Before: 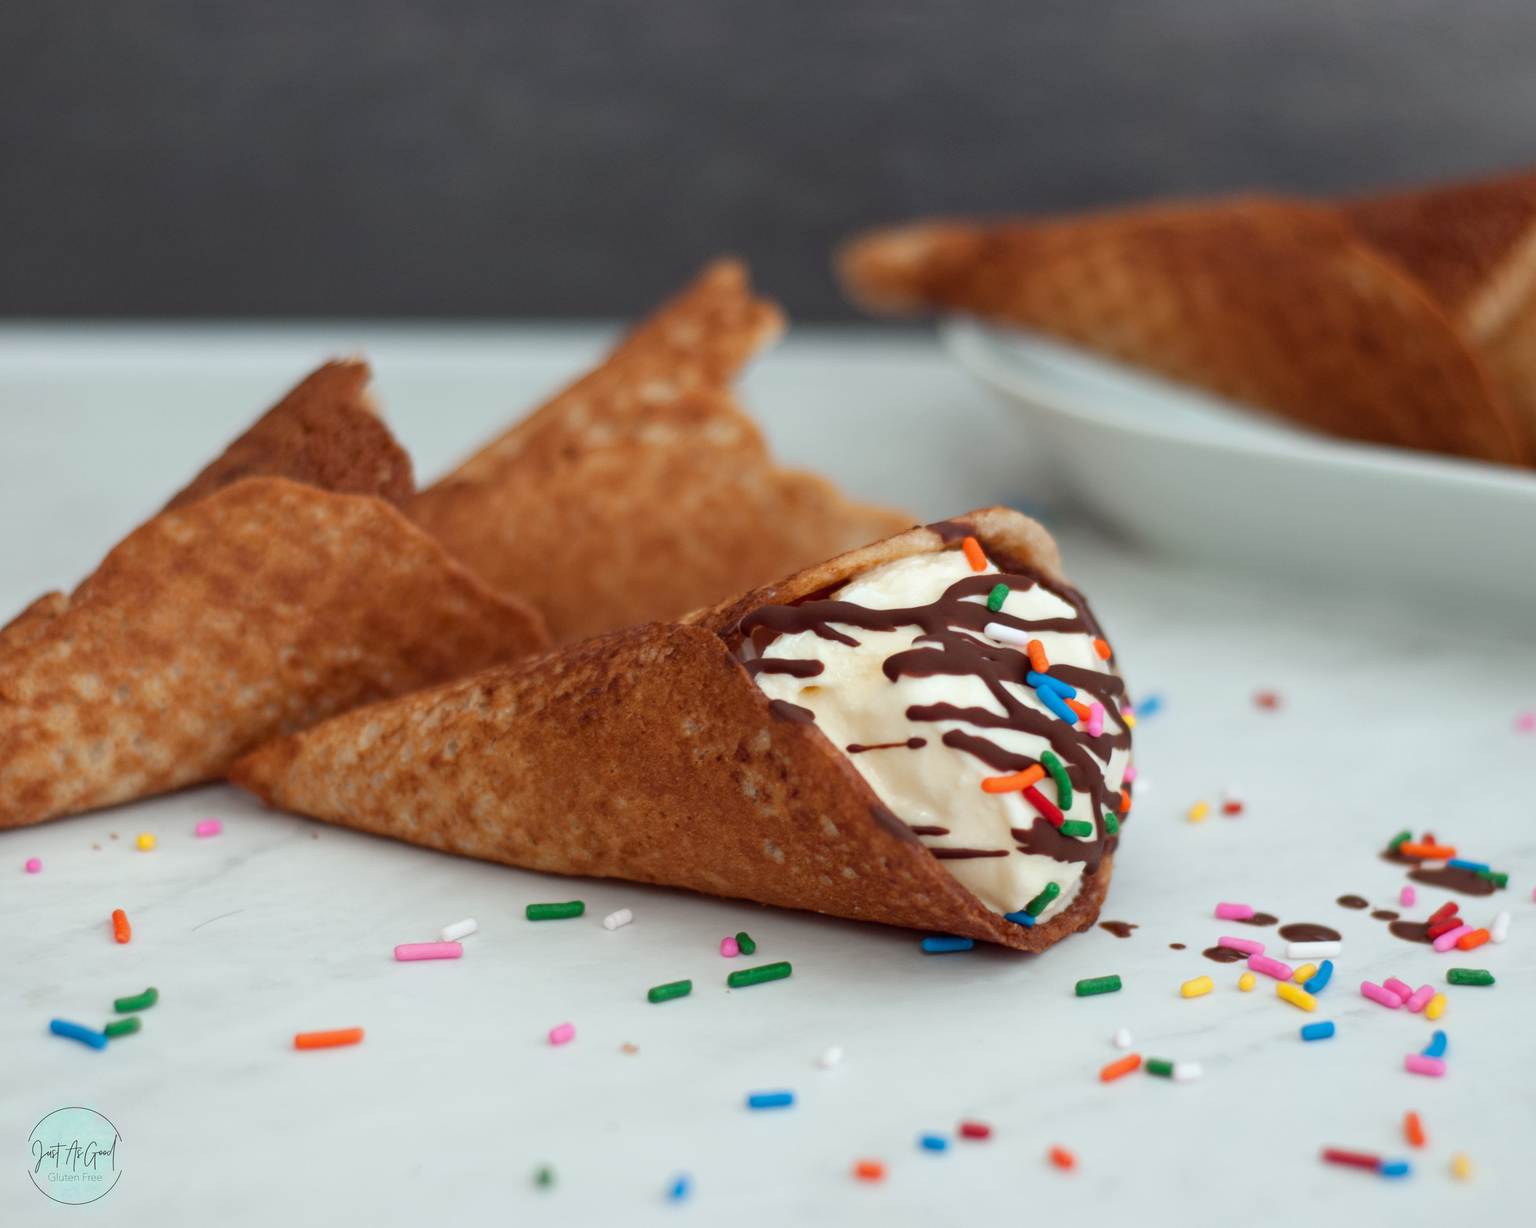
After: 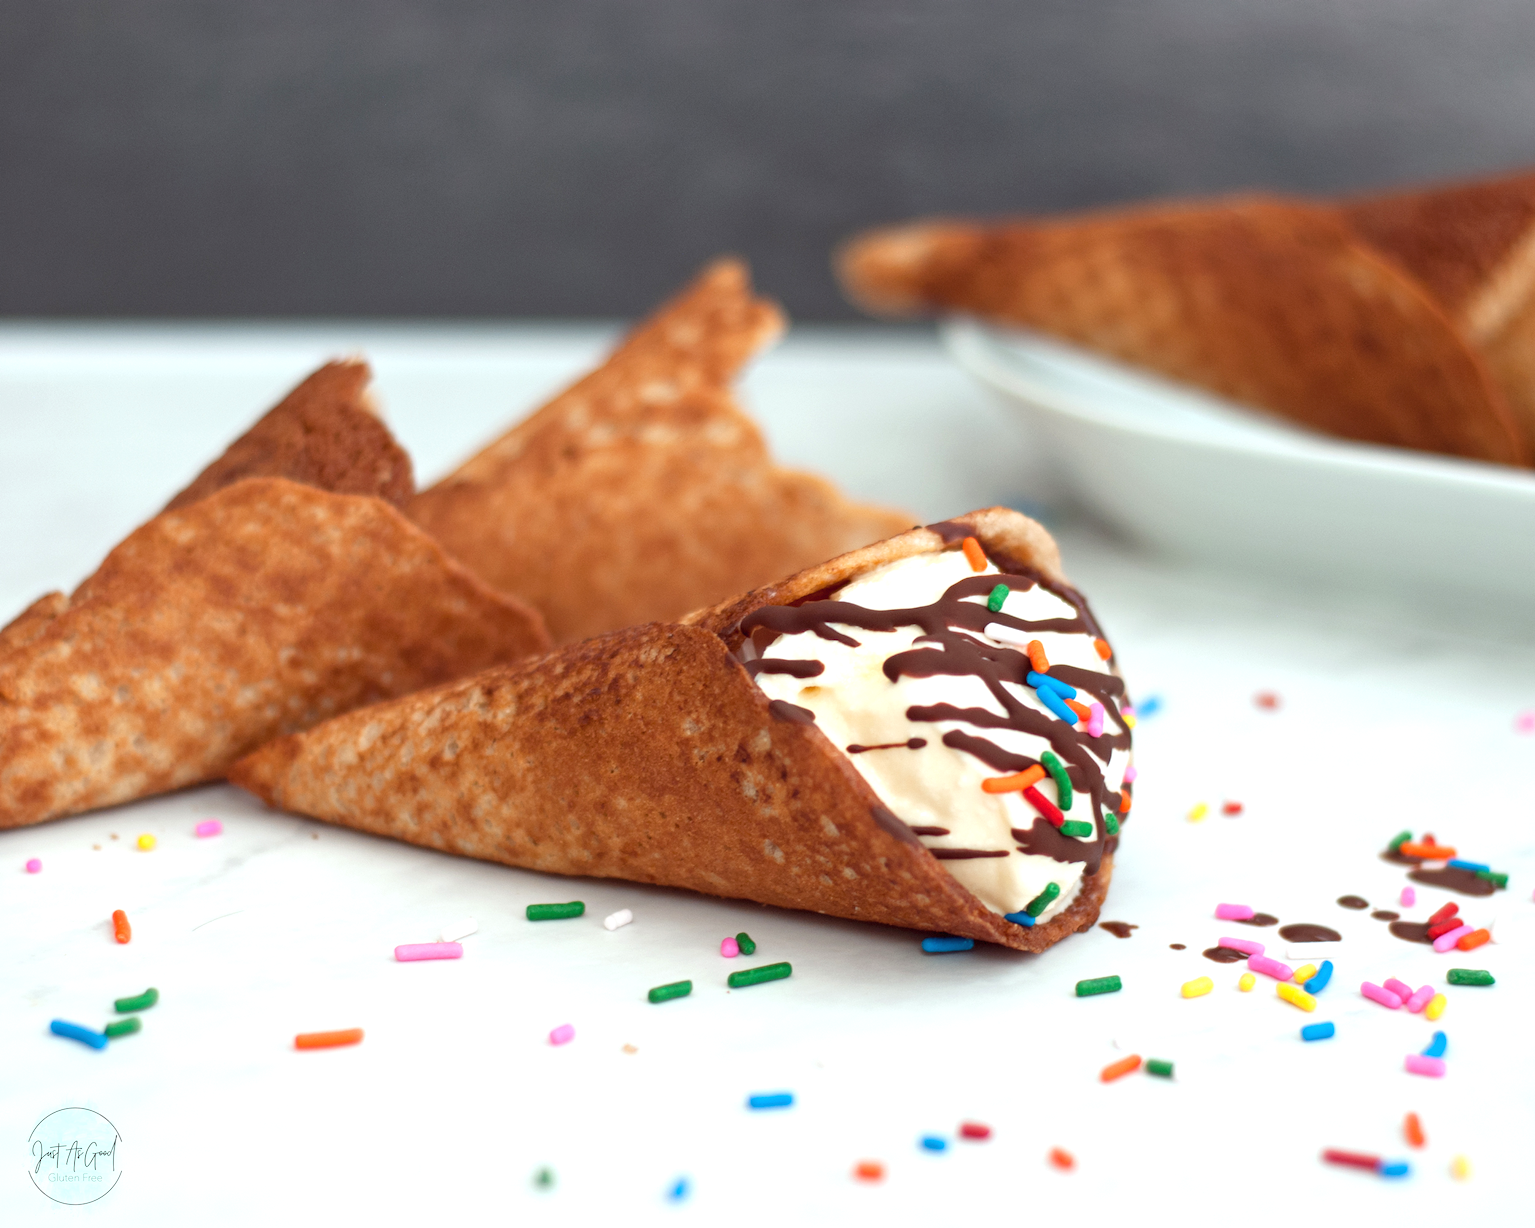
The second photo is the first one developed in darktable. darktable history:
exposure: black level correction 0, exposure 0.7 EV, compensate exposure bias true, compensate highlight preservation false
